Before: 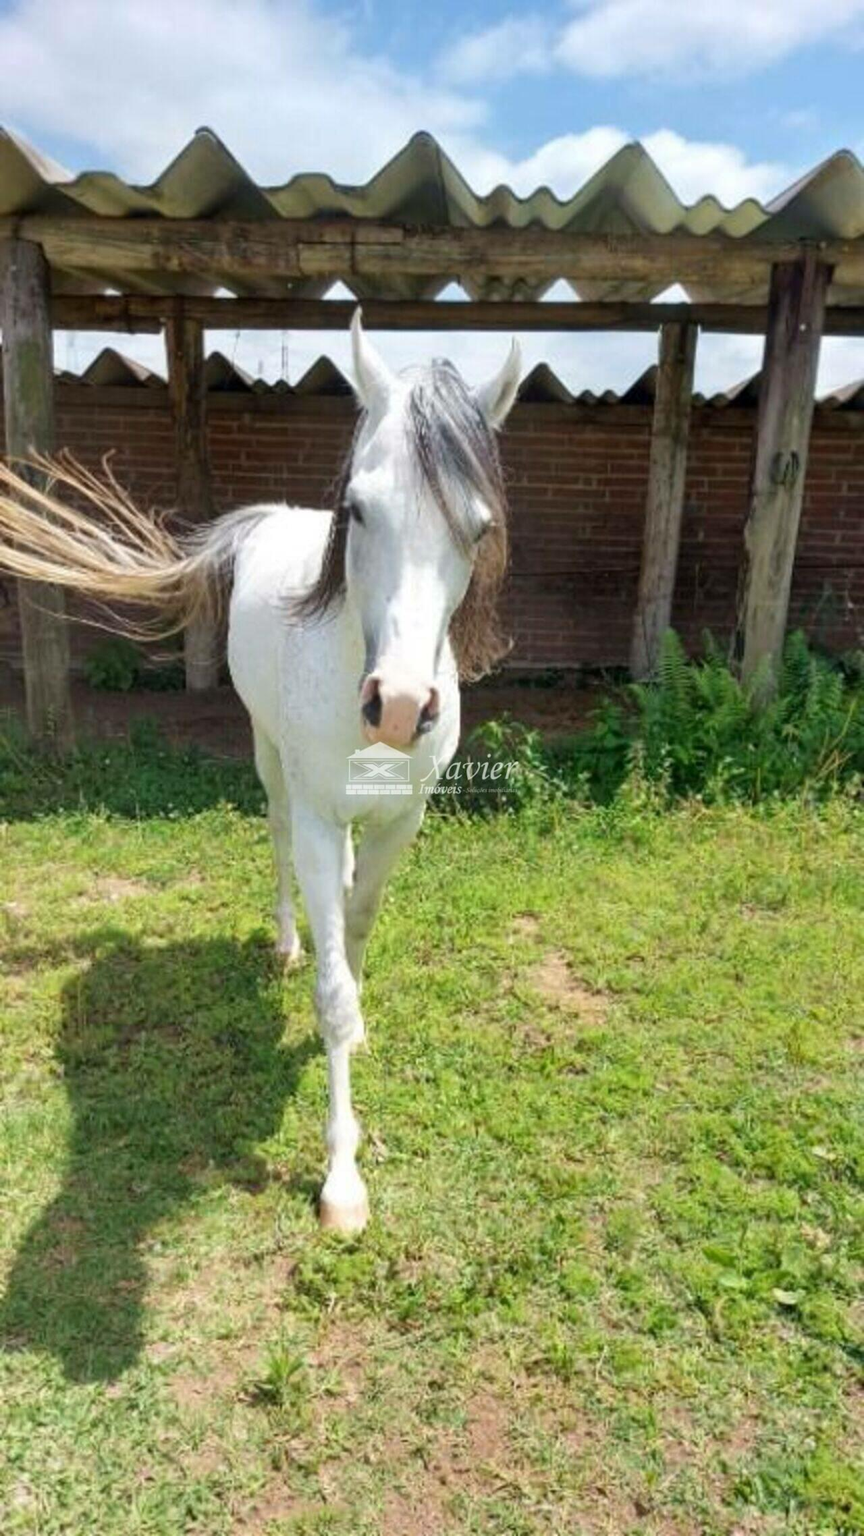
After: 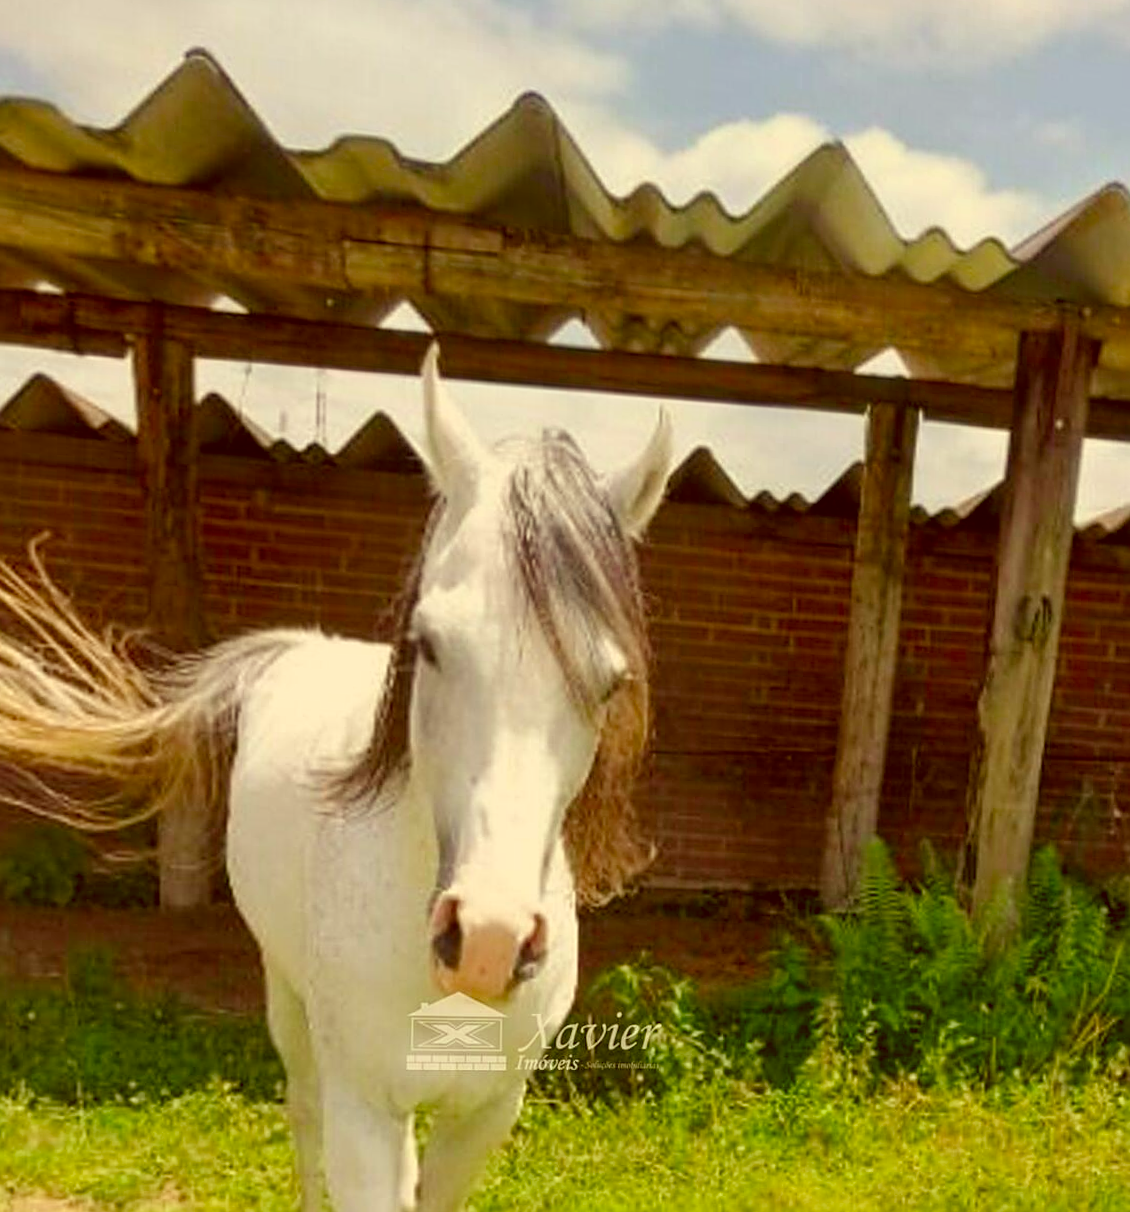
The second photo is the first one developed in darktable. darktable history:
rotate and perspective: rotation 0.679°, lens shift (horizontal) 0.136, crop left 0.009, crop right 0.991, crop top 0.078, crop bottom 0.95
exposure: exposure -0.21 EV, compensate highlight preservation false
sharpen: on, module defaults
color correction: highlights a* 1.12, highlights b* 24.26, shadows a* 15.58, shadows b* 24.26
levels: levels [0, 0.478, 1]
crop and rotate: left 11.812%, bottom 42.776%
color balance rgb: perceptual saturation grading › global saturation 20%, perceptual saturation grading › highlights -25%, perceptual saturation grading › shadows 25%
